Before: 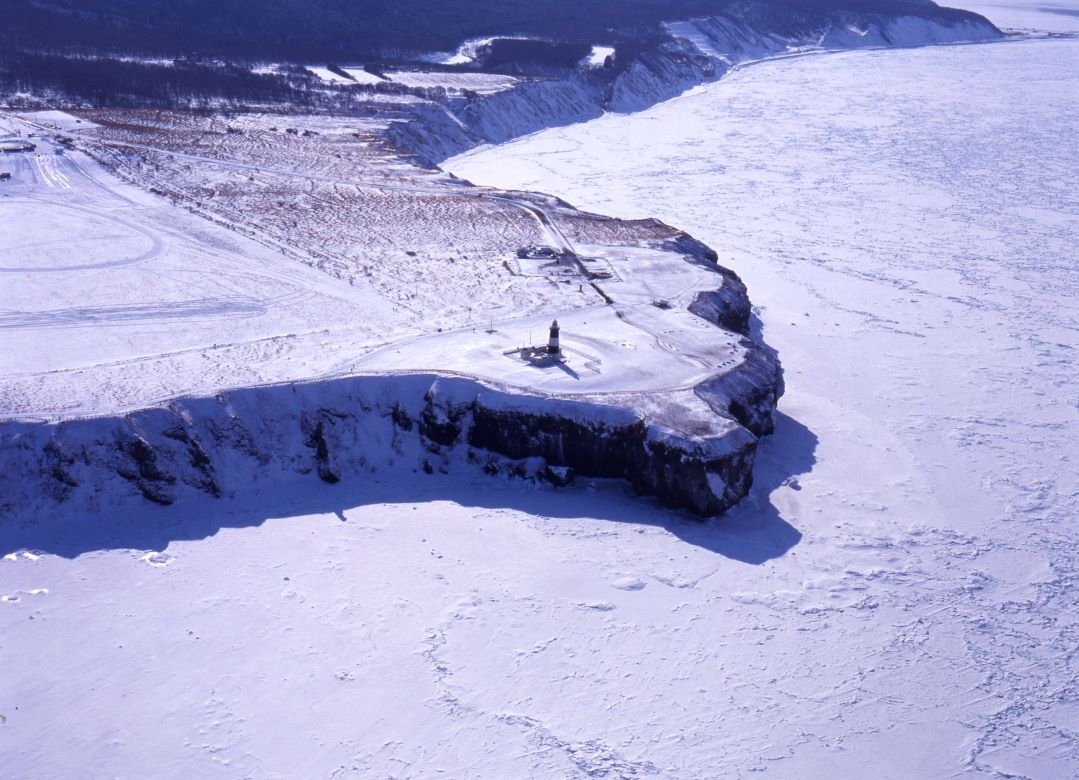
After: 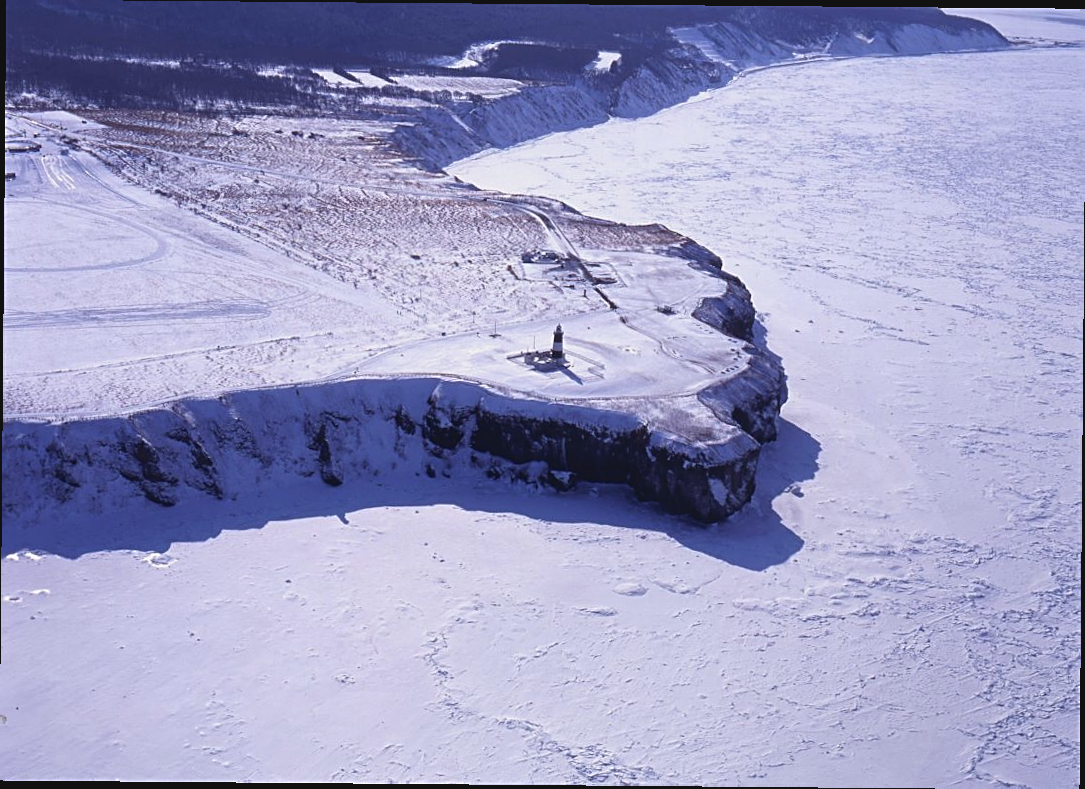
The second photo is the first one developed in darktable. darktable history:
sharpen: on, module defaults
crop and rotate: angle -0.492°
contrast brightness saturation: contrast -0.098, saturation -0.094
